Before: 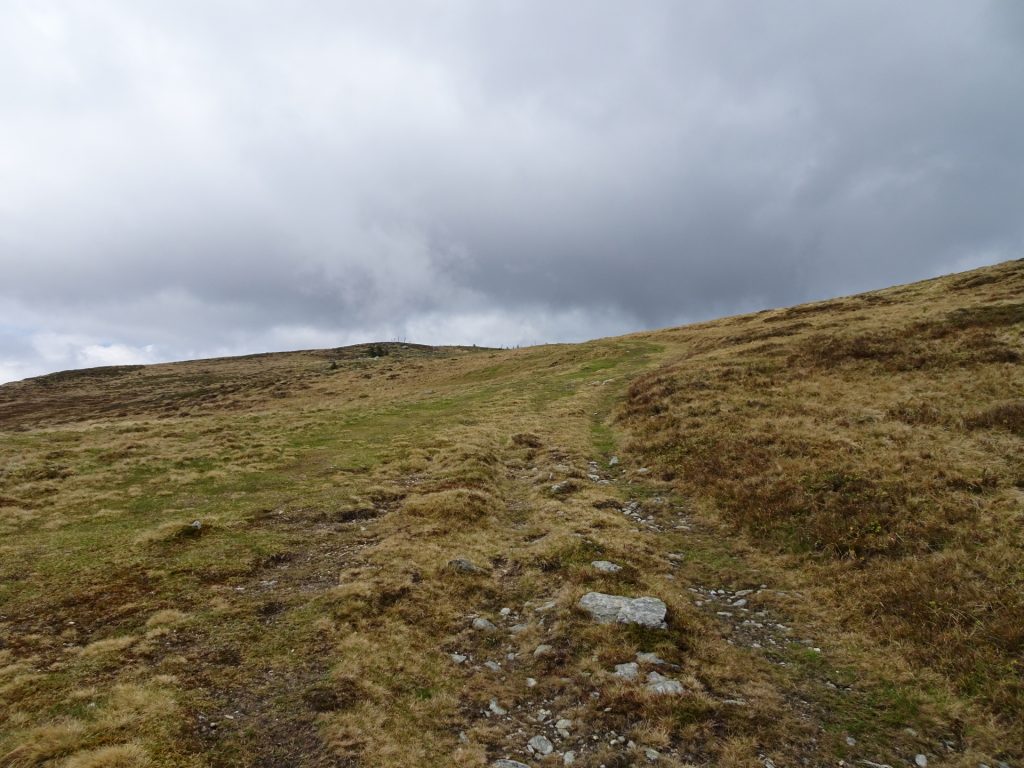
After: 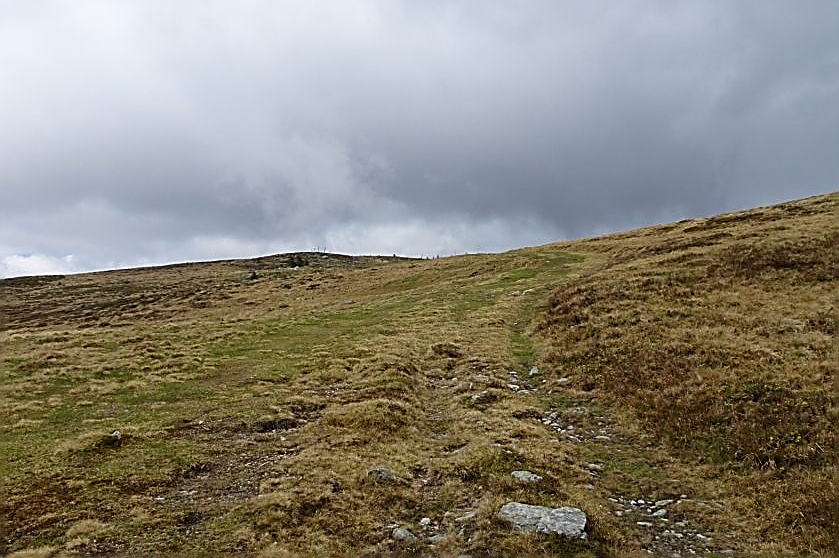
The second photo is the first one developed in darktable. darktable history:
sharpen: radius 1.685, amount 1.294
crop: left 7.856%, top 11.836%, right 10.12%, bottom 15.387%
